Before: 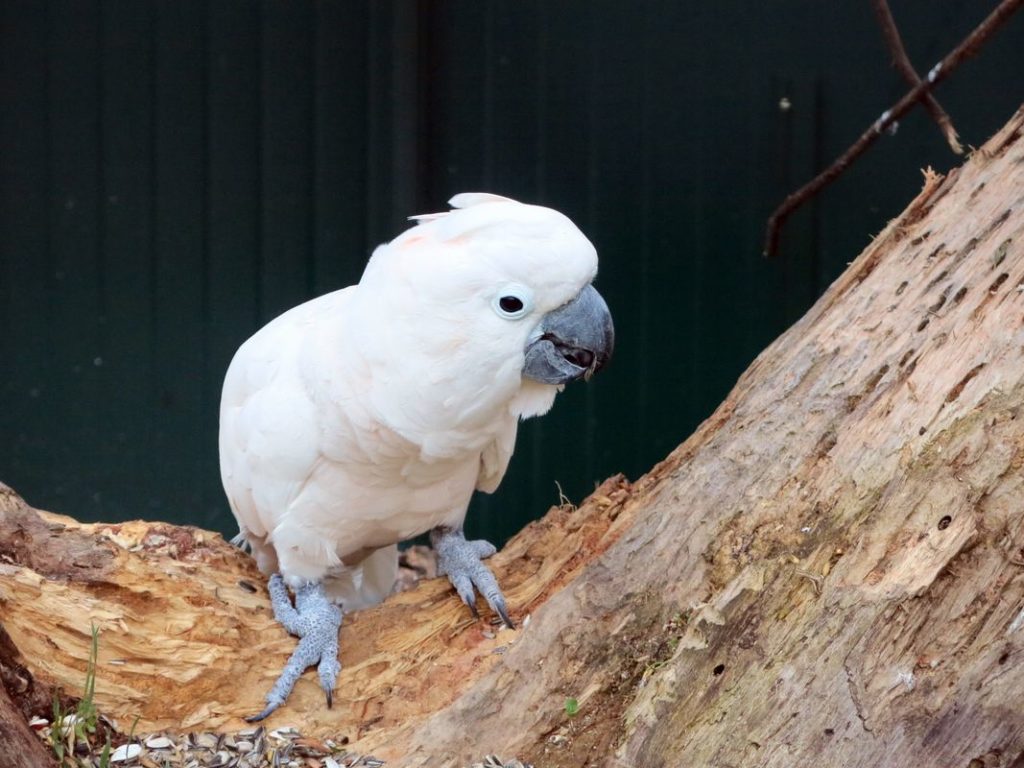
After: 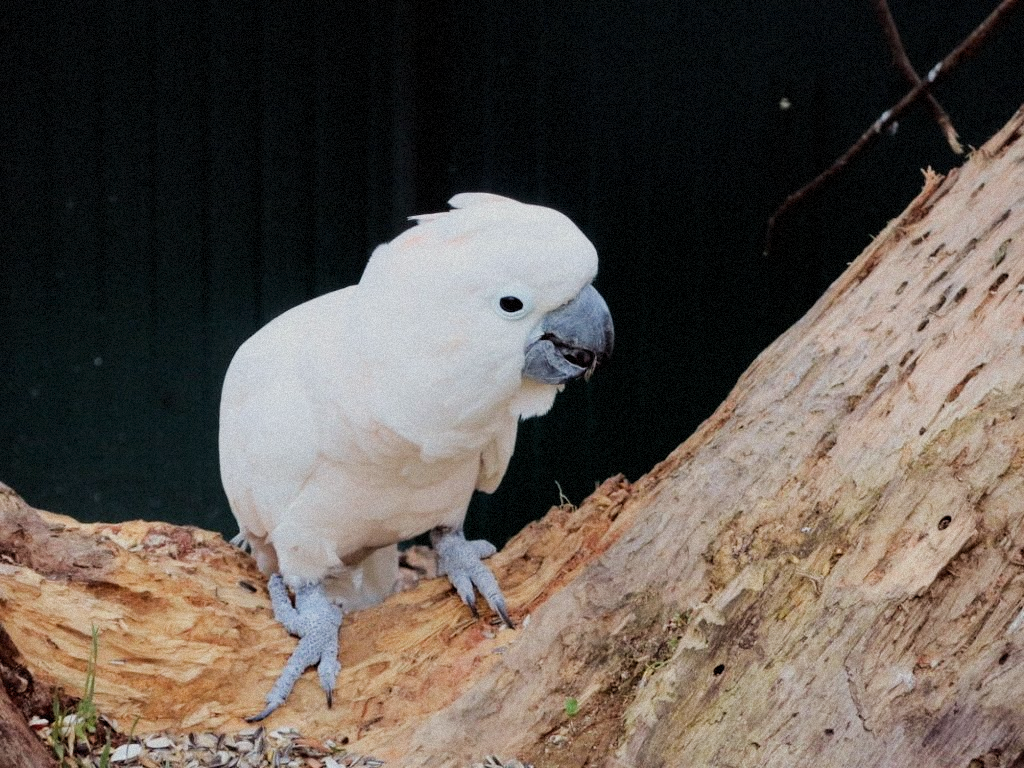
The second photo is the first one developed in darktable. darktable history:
filmic rgb: black relative exposure -7.65 EV, white relative exposure 4.56 EV, hardness 3.61, contrast 1.05
grain: mid-tones bias 0%
